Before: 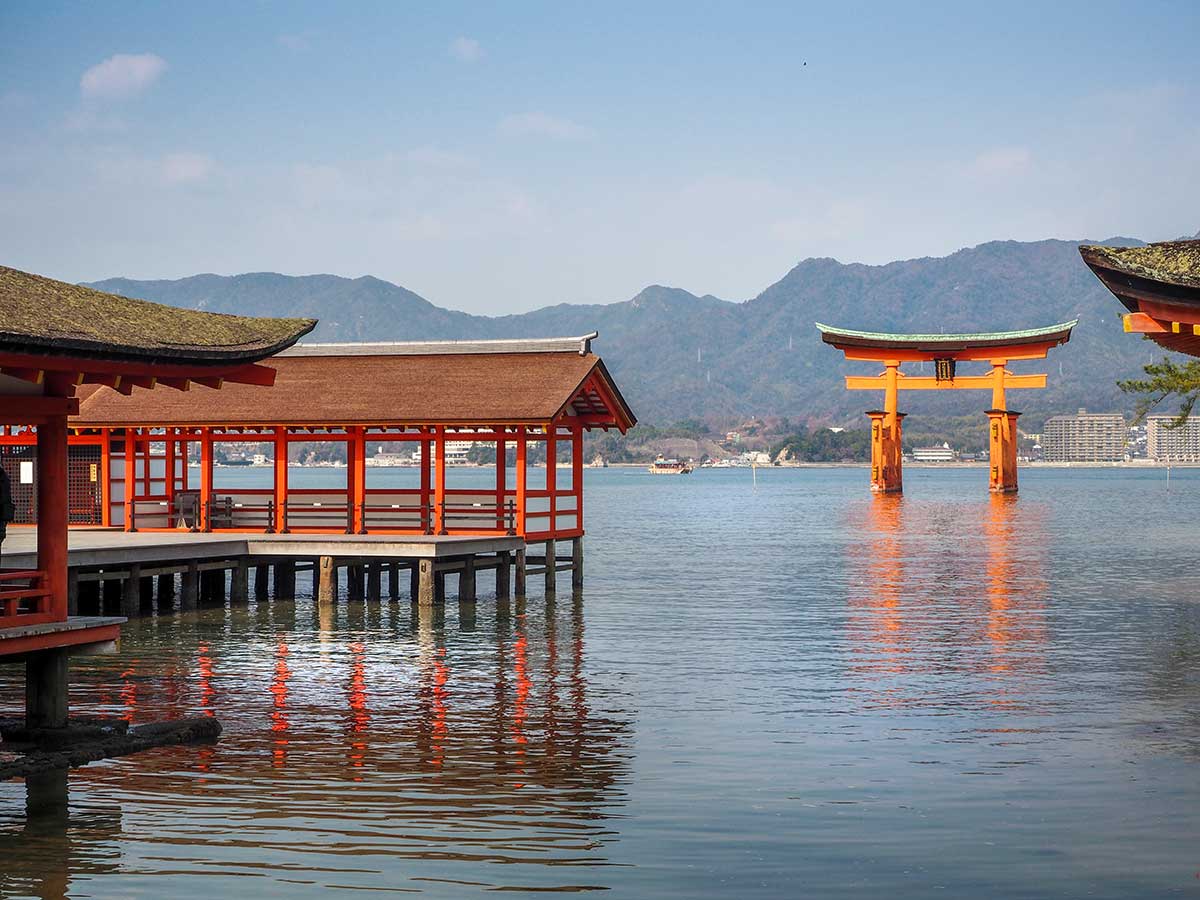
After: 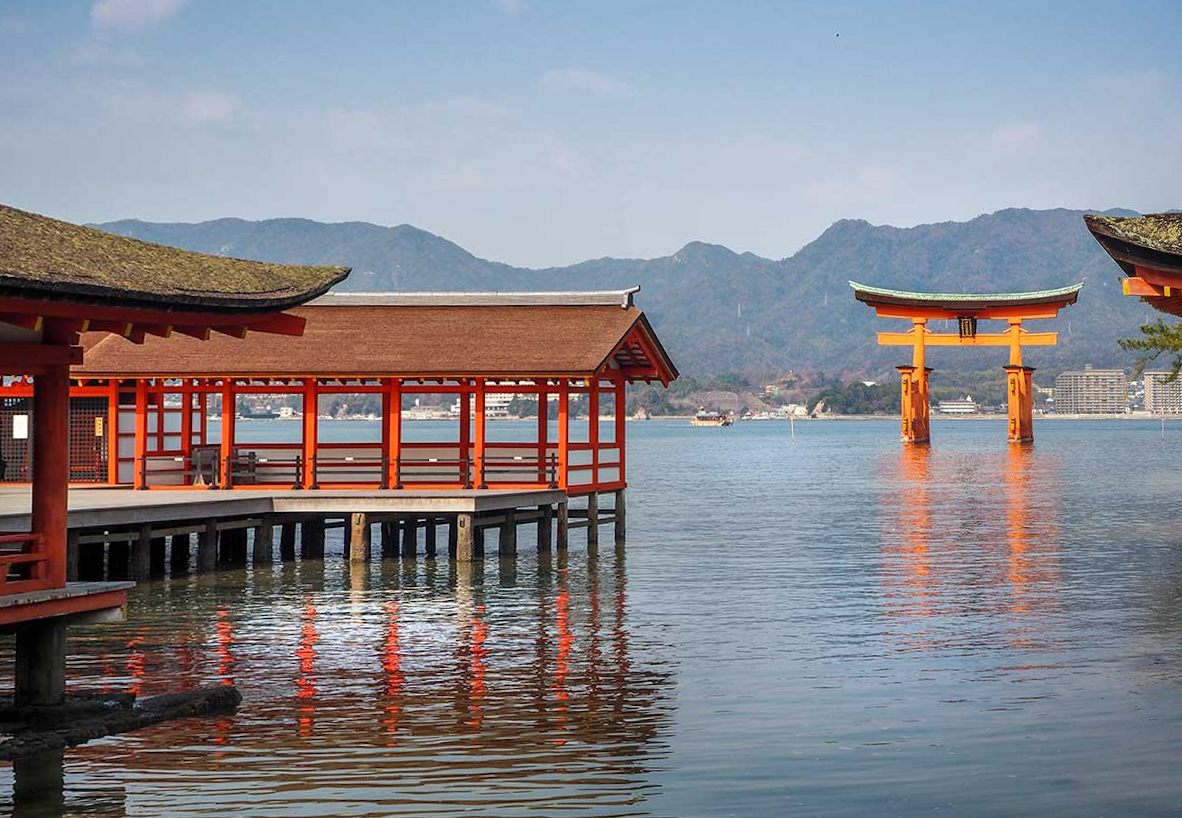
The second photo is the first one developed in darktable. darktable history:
rotate and perspective: rotation -0.013°, lens shift (vertical) -0.027, lens shift (horizontal) 0.178, crop left 0.016, crop right 0.989, crop top 0.082, crop bottom 0.918
shadows and highlights: radius 125.46, shadows 30.51, highlights -30.51, low approximation 0.01, soften with gaussian
